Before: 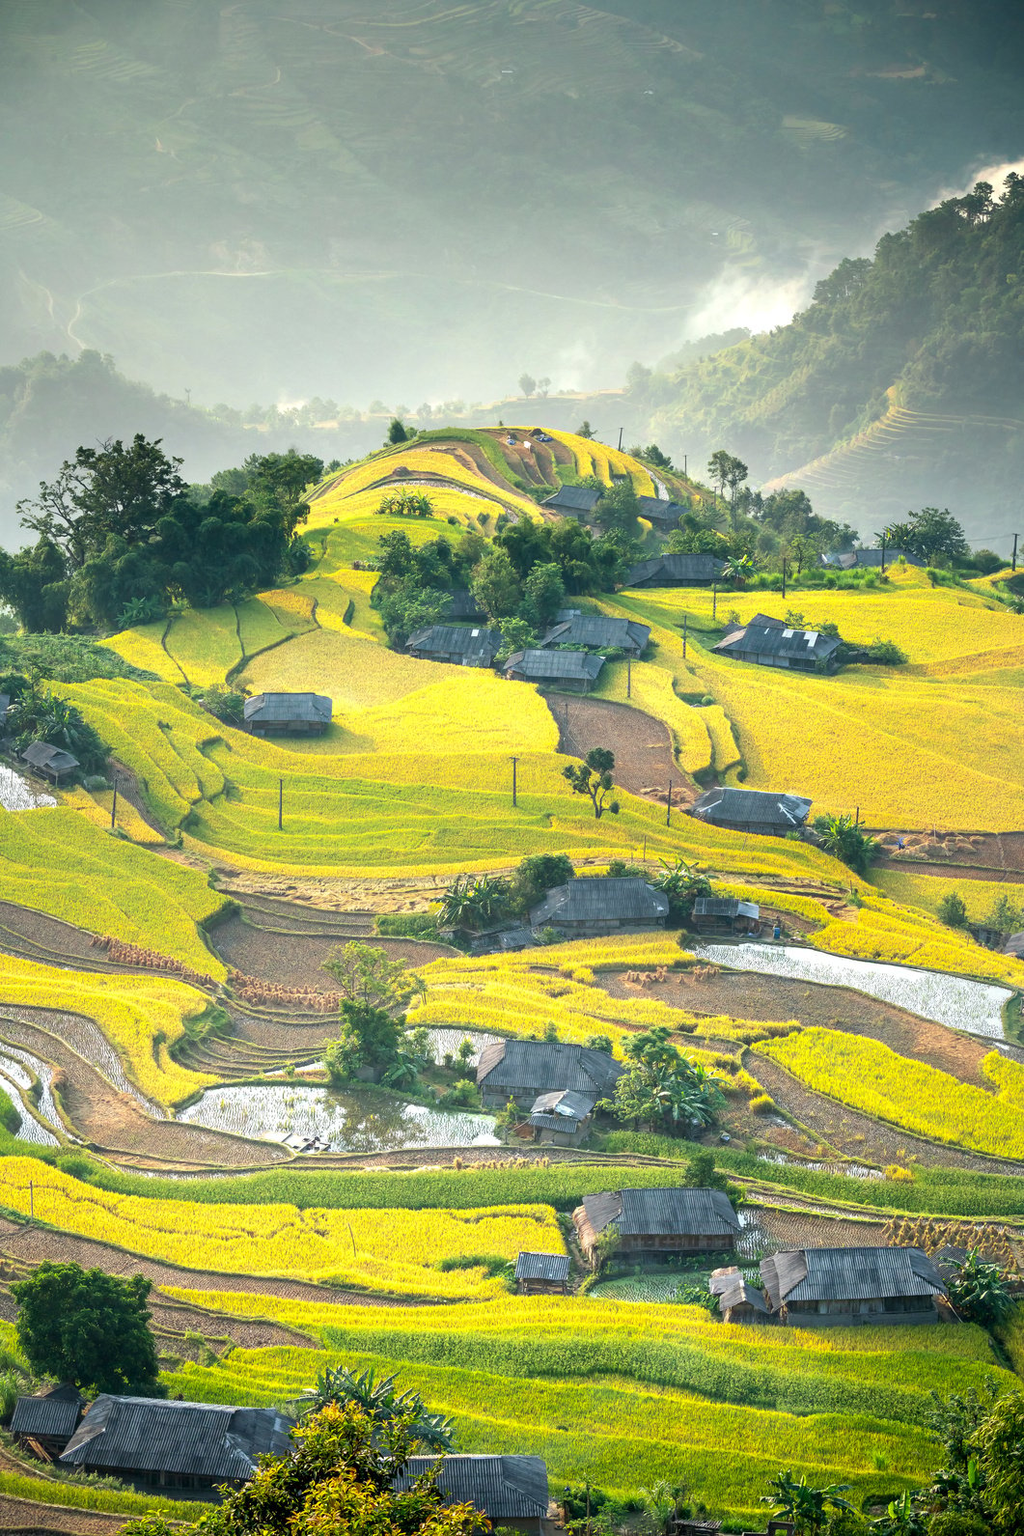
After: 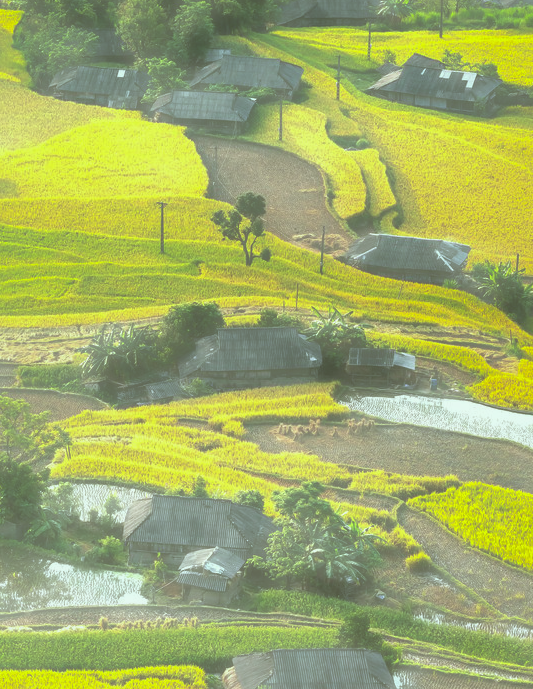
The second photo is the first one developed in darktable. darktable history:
crop: left 35.03%, top 36.625%, right 14.663%, bottom 20.057%
shadows and highlights: on, module defaults
white balance: red 0.925, blue 1.046
color correction: highlights a* -1.43, highlights b* 10.12, shadows a* 0.395, shadows b* 19.35
haze removal: strength -0.9, distance 0.225, compatibility mode true, adaptive false
